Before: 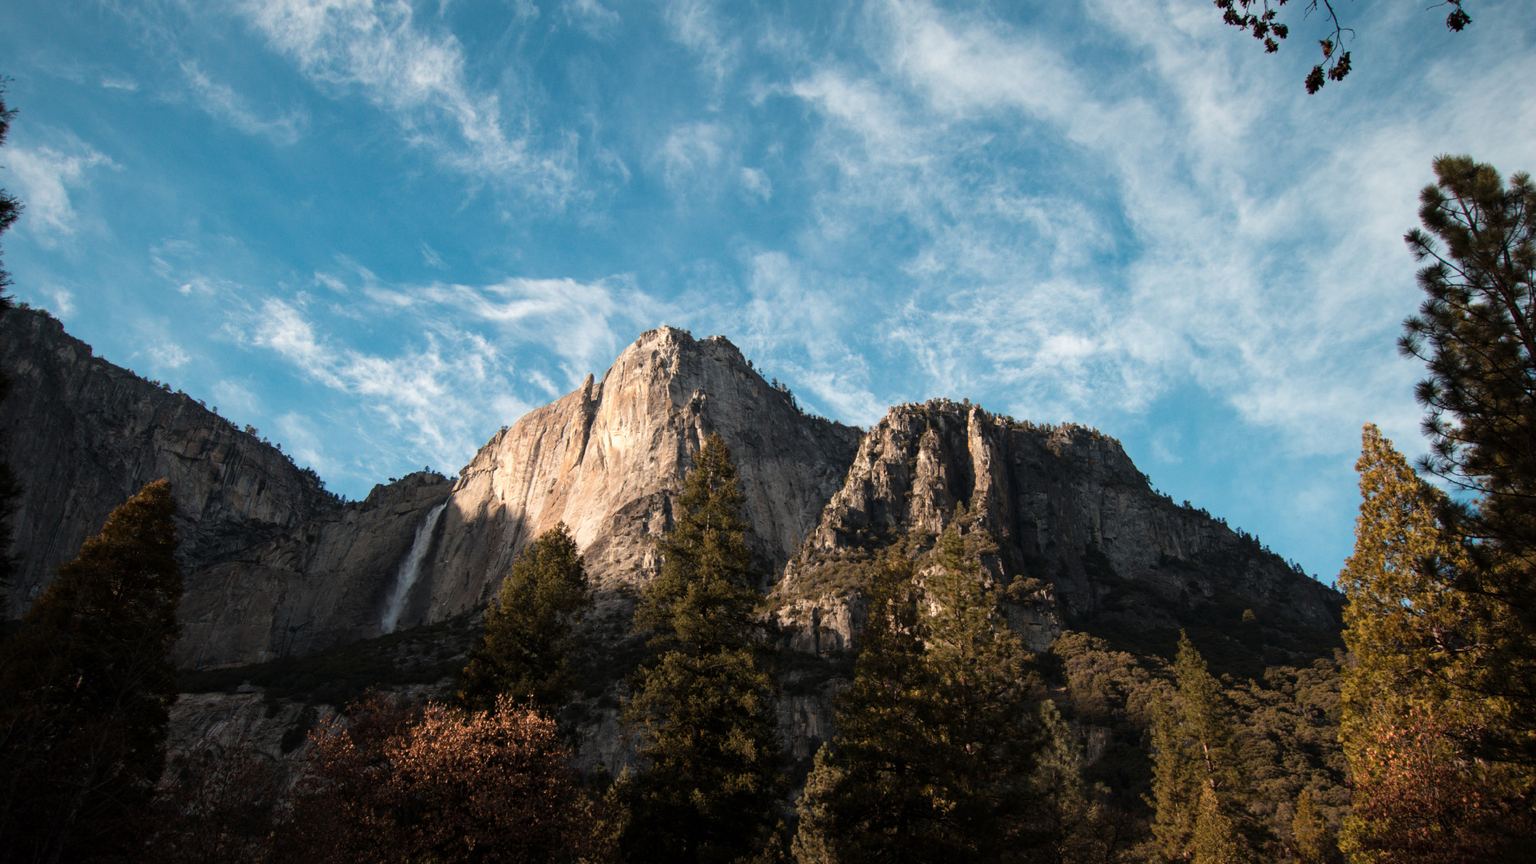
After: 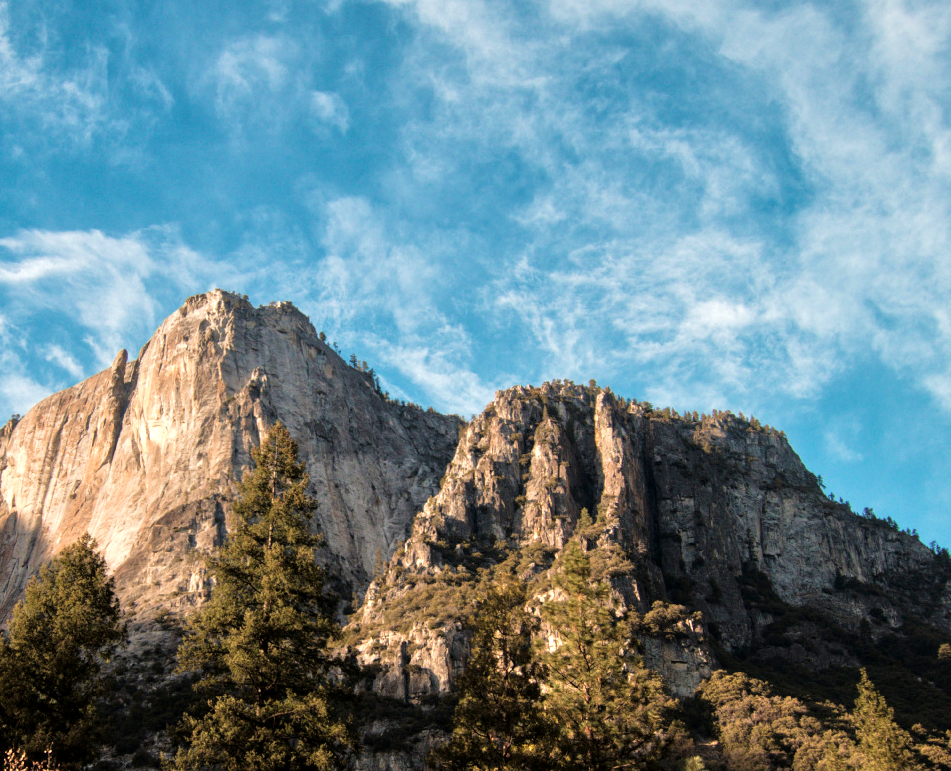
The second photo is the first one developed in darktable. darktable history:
crop: left 32.075%, top 10.976%, right 18.355%, bottom 17.596%
tone equalizer: -7 EV 0.15 EV, -6 EV 0.6 EV, -5 EV 1.15 EV, -4 EV 1.33 EV, -3 EV 1.15 EV, -2 EV 0.6 EV, -1 EV 0.15 EV, mask exposure compensation -0.5 EV
local contrast: highlights 100%, shadows 100%, detail 120%, midtone range 0.2
velvia: strength 30%
